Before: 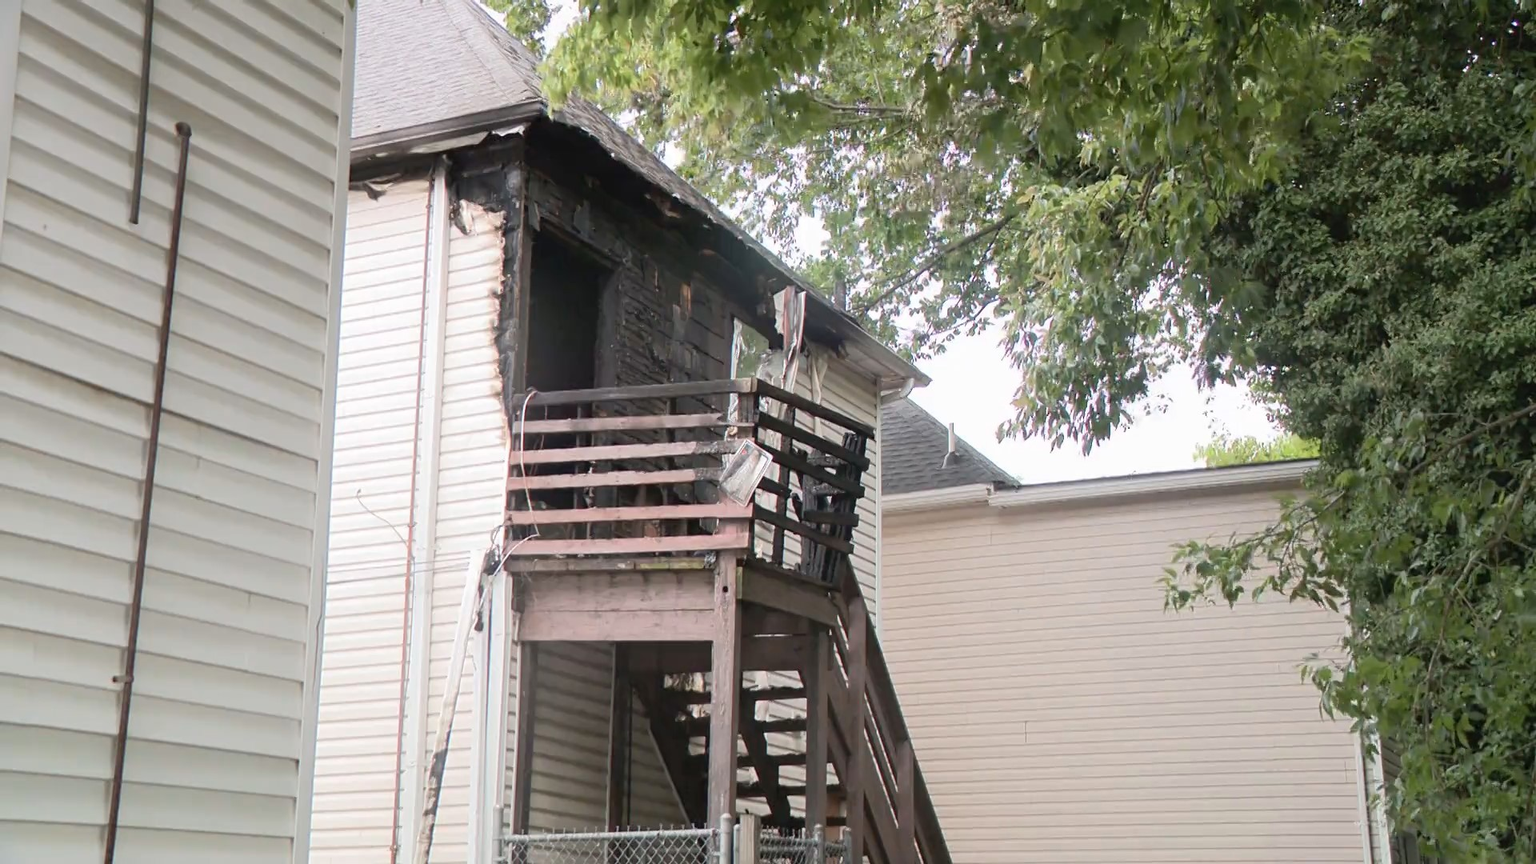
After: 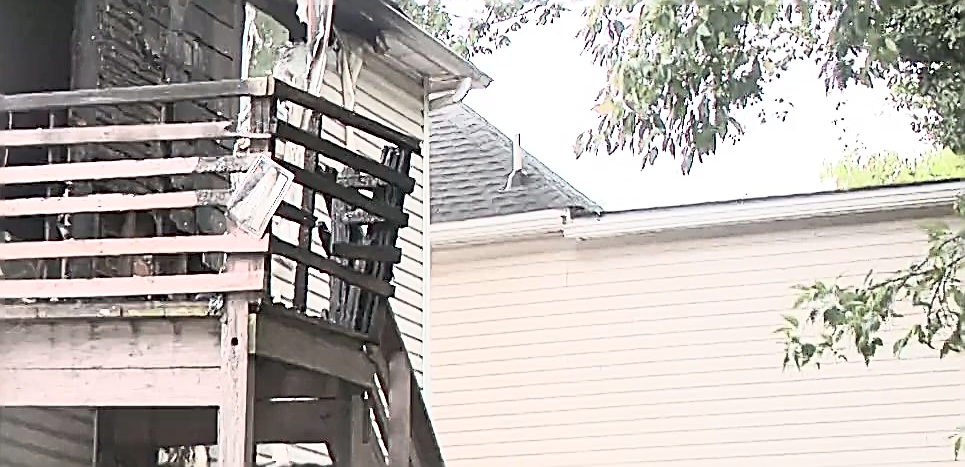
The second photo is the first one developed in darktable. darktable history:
crop: left 35.03%, top 36.625%, right 14.663%, bottom 20.057%
contrast brightness saturation: contrast 0.43, brightness 0.56, saturation -0.19
sharpen: amount 1.861
